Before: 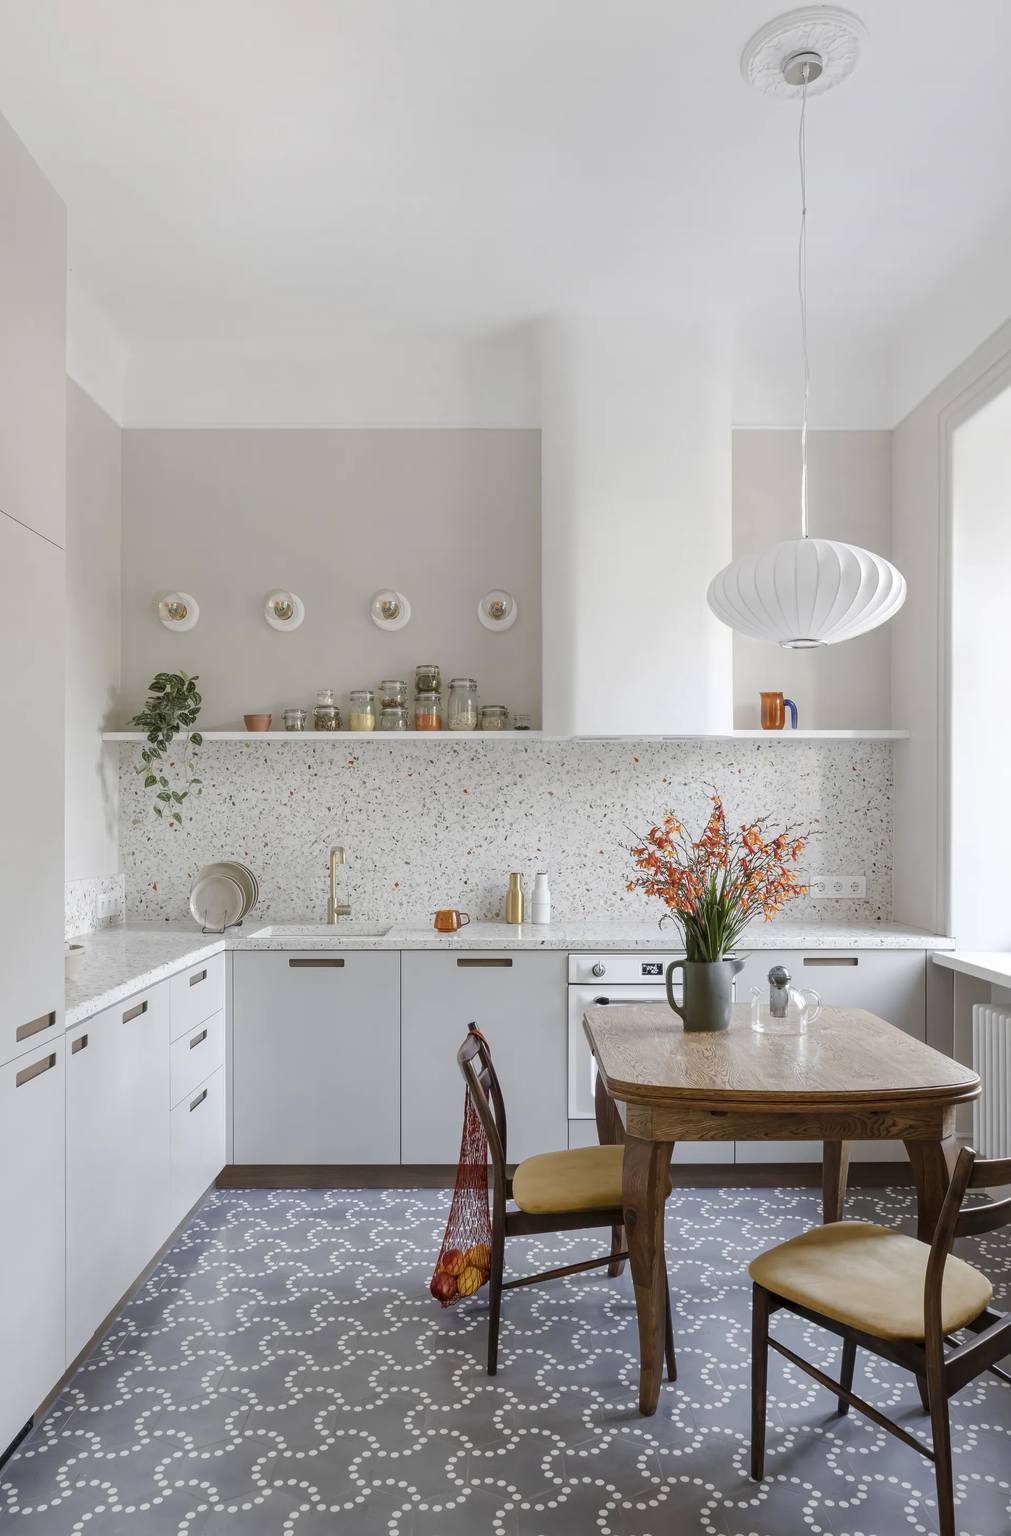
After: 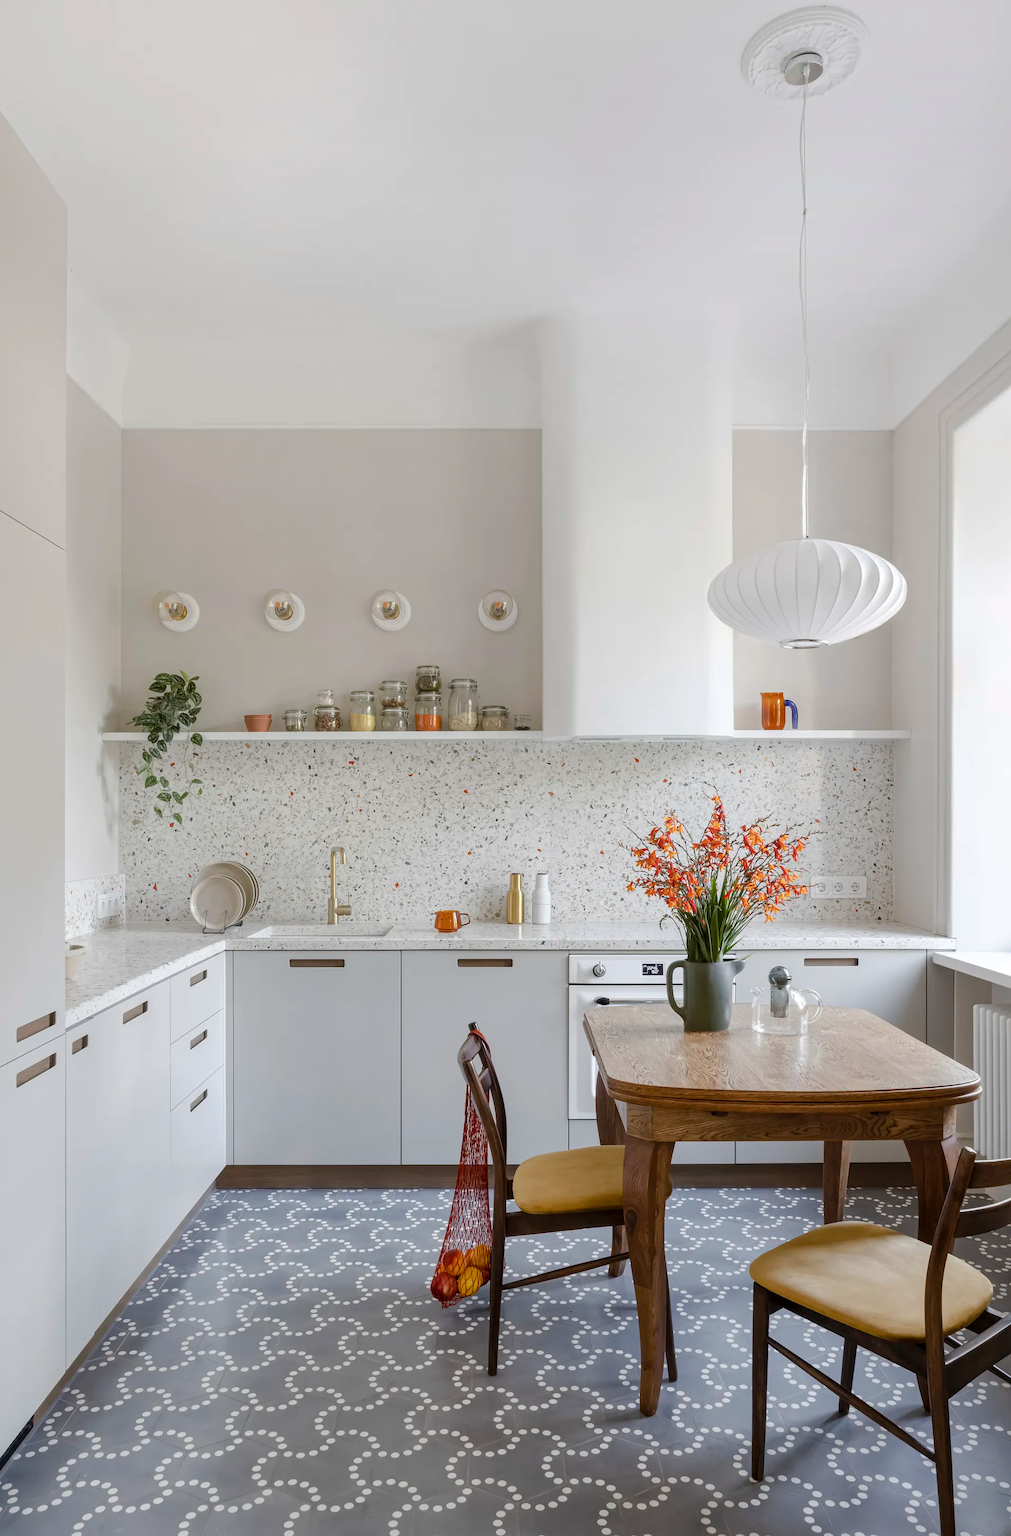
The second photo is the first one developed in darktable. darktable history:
color balance rgb: perceptual saturation grading › global saturation 10.856%, global vibrance 9.249%
